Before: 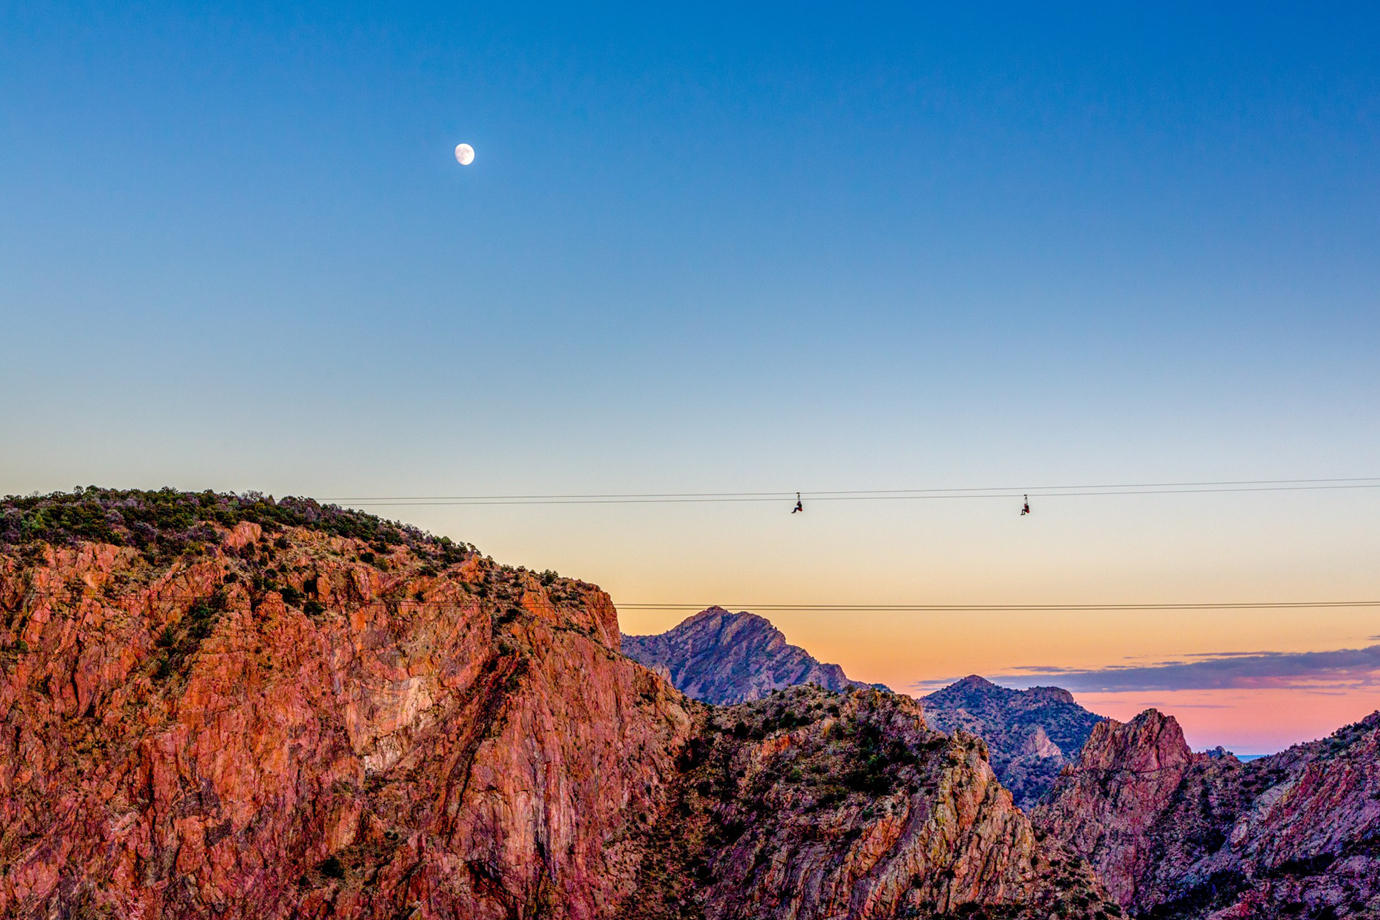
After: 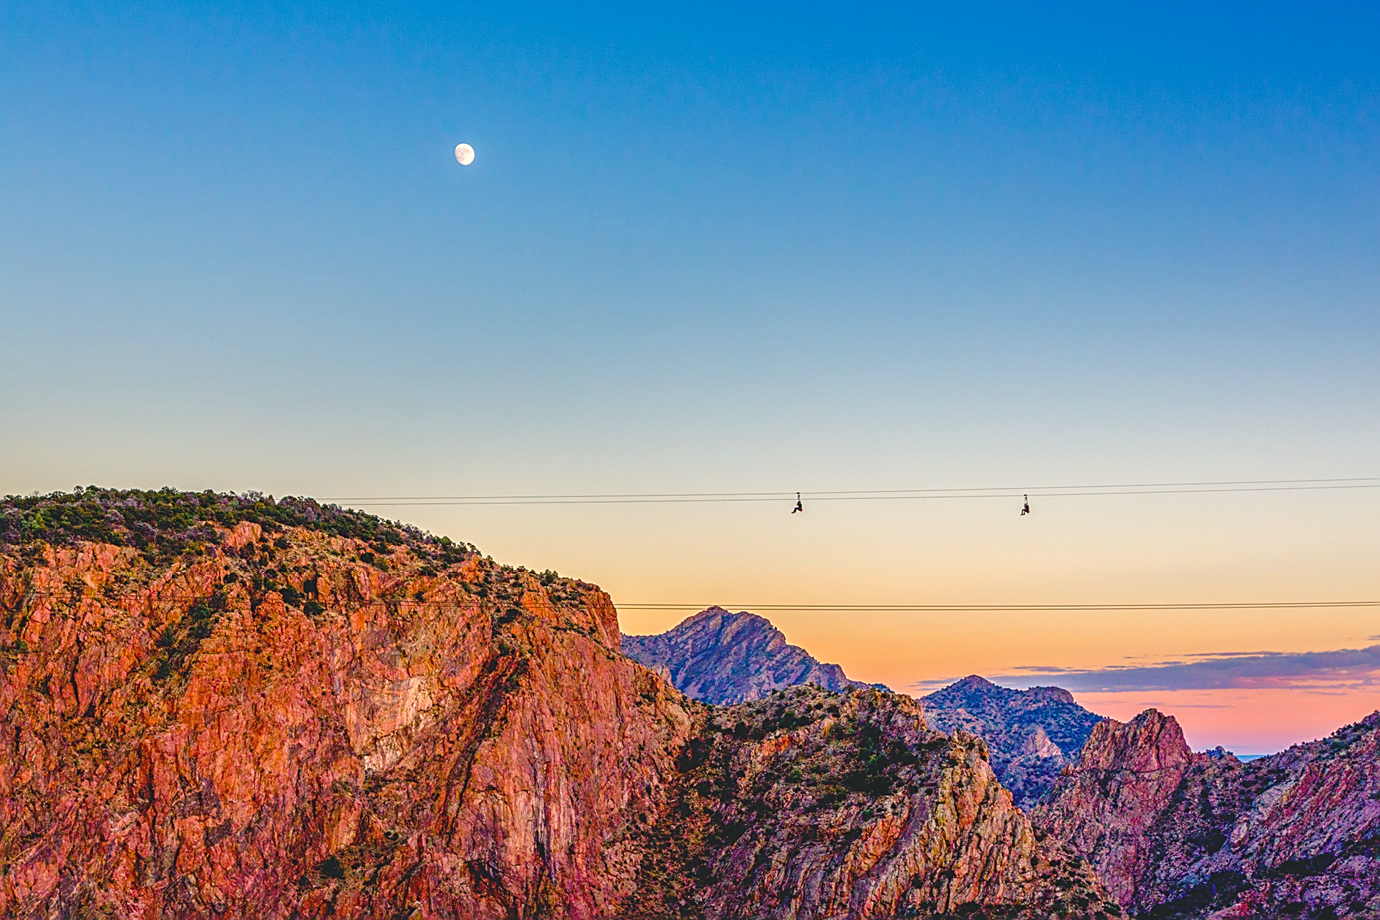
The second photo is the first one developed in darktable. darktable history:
color balance rgb: shadows lift › chroma 2%, shadows lift › hue 219.6°, power › hue 313.2°, highlights gain › chroma 3%, highlights gain › hue 75.6°, global offset › luminance 0.5%, perceptual saturation grading › global saturation 15.33%, perceptual saturation grading › highlights -19.33%, perceptual saturation grading › shadows 20%, global vibrance 20%
color balance: lift [1.007, 1, 1, 1], gamma [1.097, 1, 1, 1]
sharpen: on, module defaults
